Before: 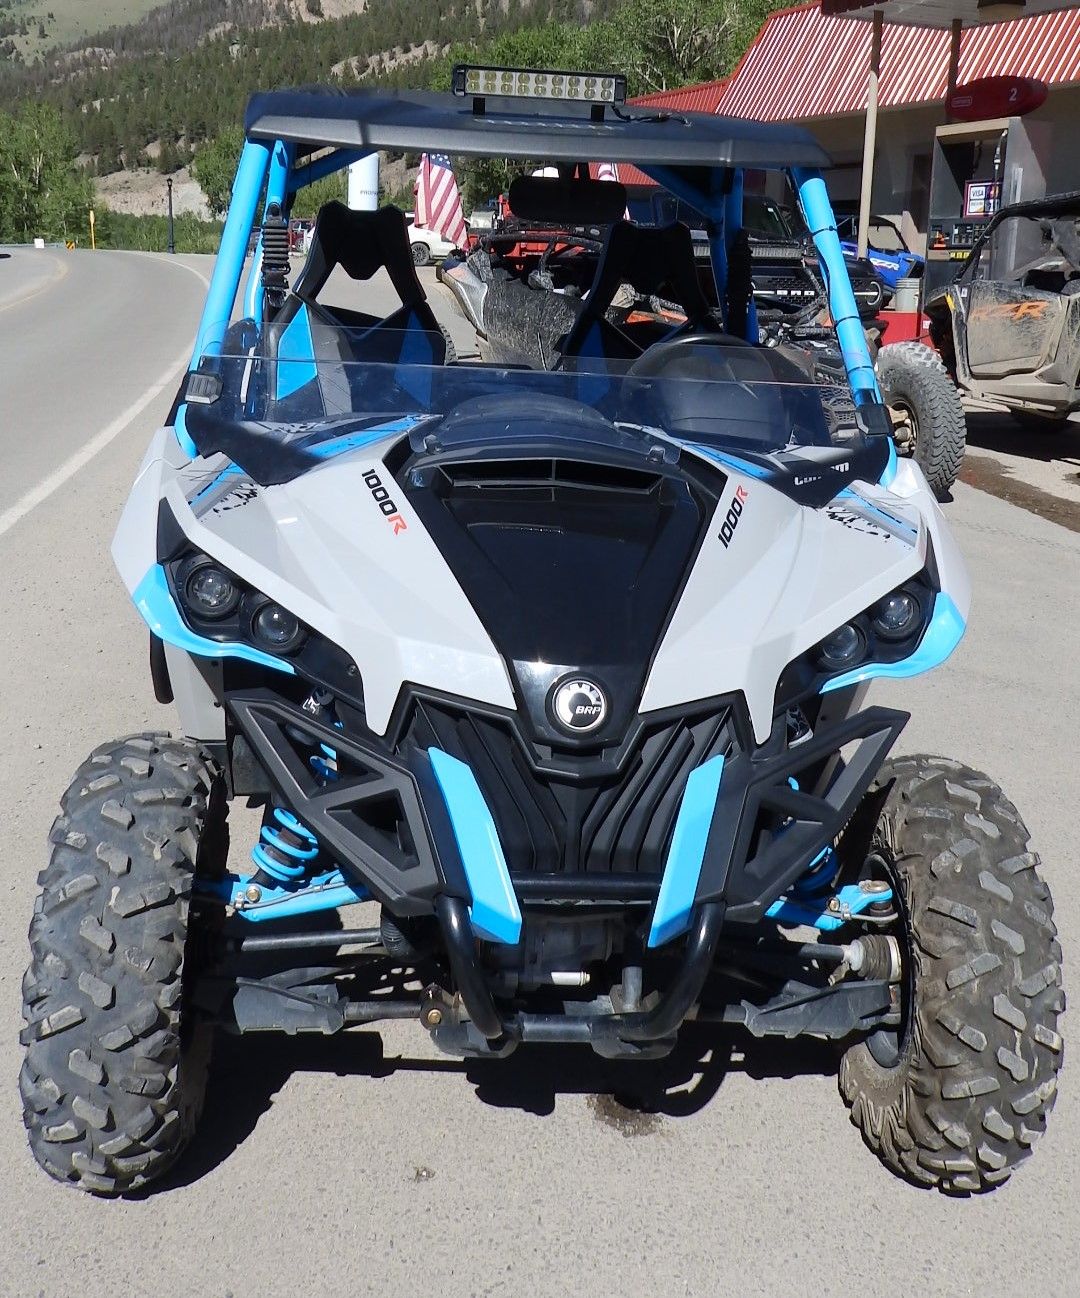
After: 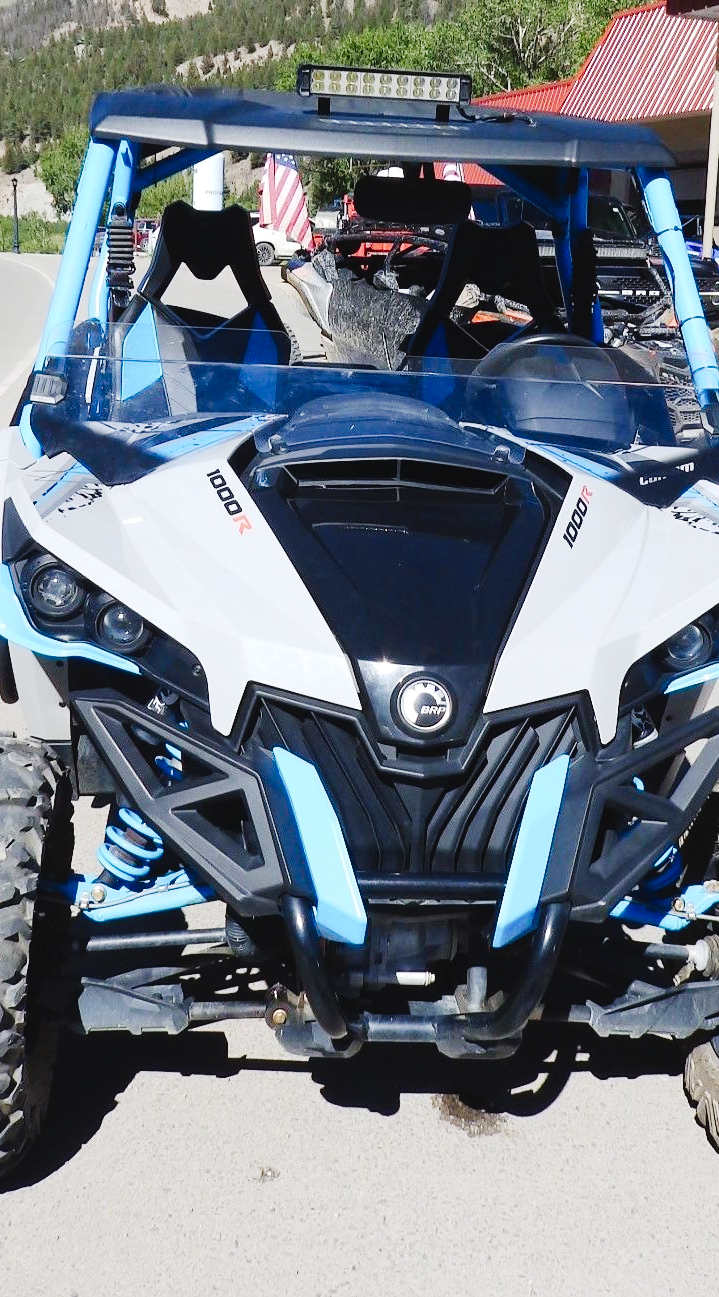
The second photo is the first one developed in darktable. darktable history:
tone curve: curves: ch0 [(0, 0.03) (0.113, 0.087) (0.207, 0.184) (0.515, 0.612) (0.712, 0.793) (1, 0.946)]; ch1 [(0, 0) (0.172, 0.123) (0.317, 0.279) (0.407, 0.401) (0.476, 0.482) (0.505, 0.499) (0.534, 0.534) (0.632, 0.645) (0.726, 0.745) (1, 1)]; ch2 [(0, 0) (0.411, 0.424) (0.505, 0.505) (0.521, 0.524) (0.541, 0.569) (0.65, 0.699) (1, 1)], preserve colors none
exposure: black level correction 0, exposure 0.499 EV, compensate highlight preservation false
crop and rotate: left 14.39%, right 18.972%
